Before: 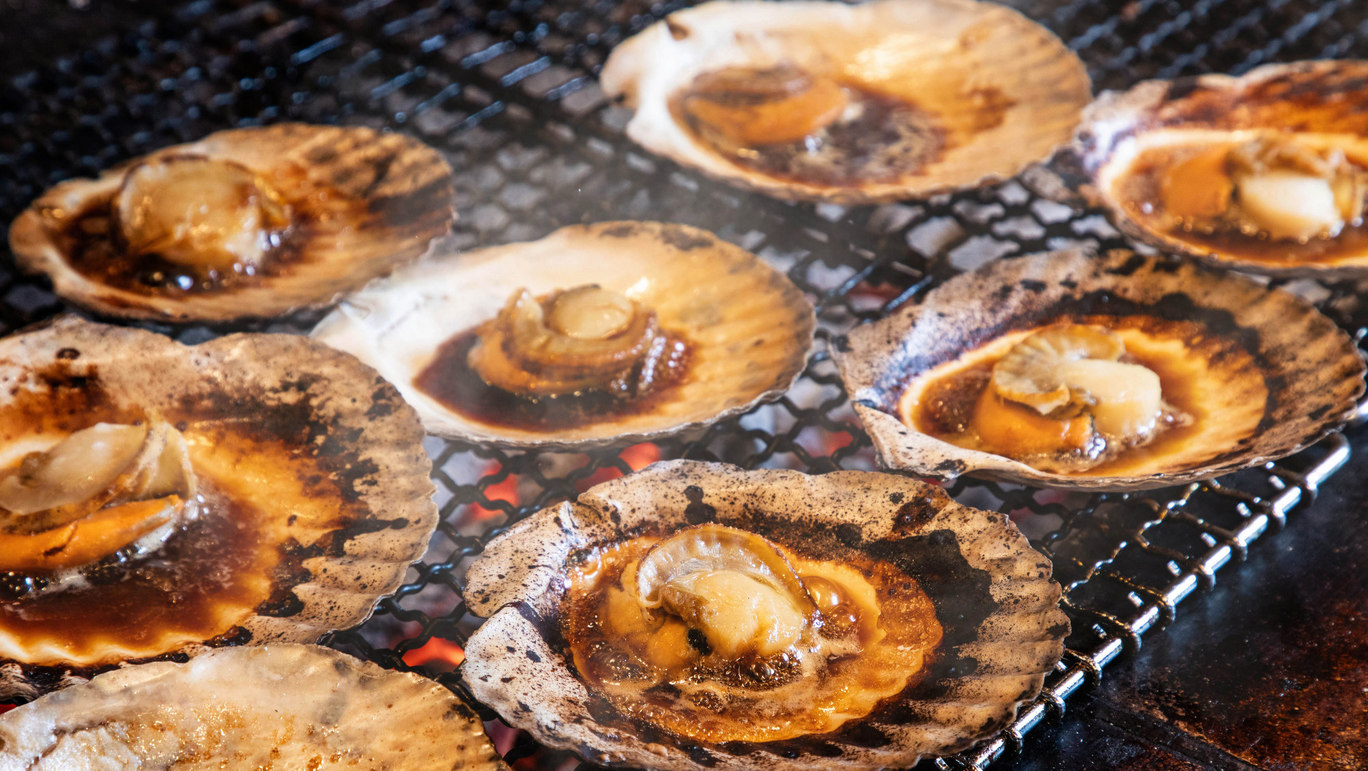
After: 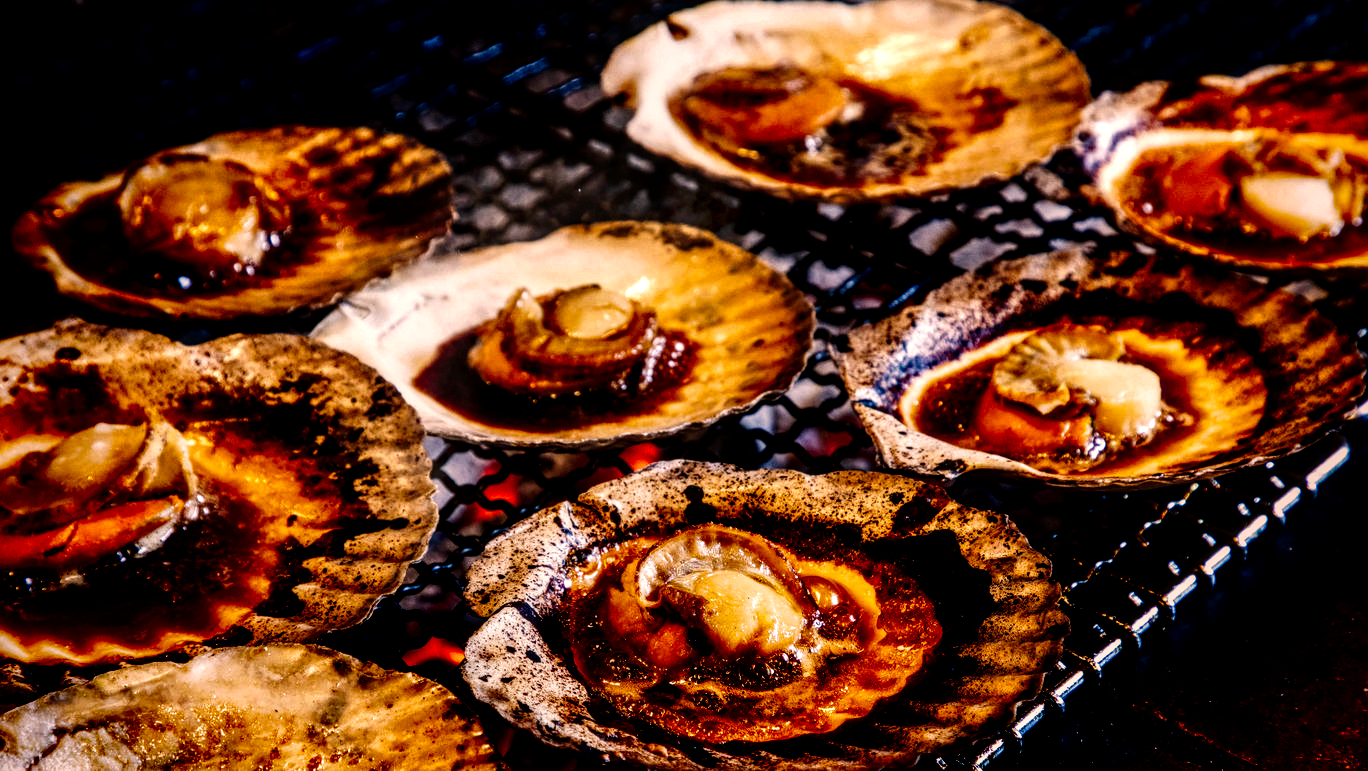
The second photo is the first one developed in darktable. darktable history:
color correction: highlights a* 11.74, highlights b* 11.61
contrast brightness saturation: contrast 0.09, brightness -0.593, saturation 0.168
vignetting: fall-off start 71.5%, saturation 0.374
tone equalizer: edges refinement/feathering 500, mask exposure compensation -1.57 EV, preserve details no
tone curve: curves: ch0 [(0, 0) (0.003, 0) (0.011, 0.002) (0.025, 0.004) (0.044, 0.007) (0.069, 0.015) (0.1, 0.025) (0.136, 0.04) (0.177, 0.09) (0.224, 0.152) (0.277, 0.239) (0.335, 0.335) (0.399, 0.43) (0.468, 0.524) (0.543, 0.621) (0.623, 0.712) (0.709, 0.792) (0.801, 0.871) (0.898, 0.951) (1, 1)], preserve colors none
local contrast: detail 154%
